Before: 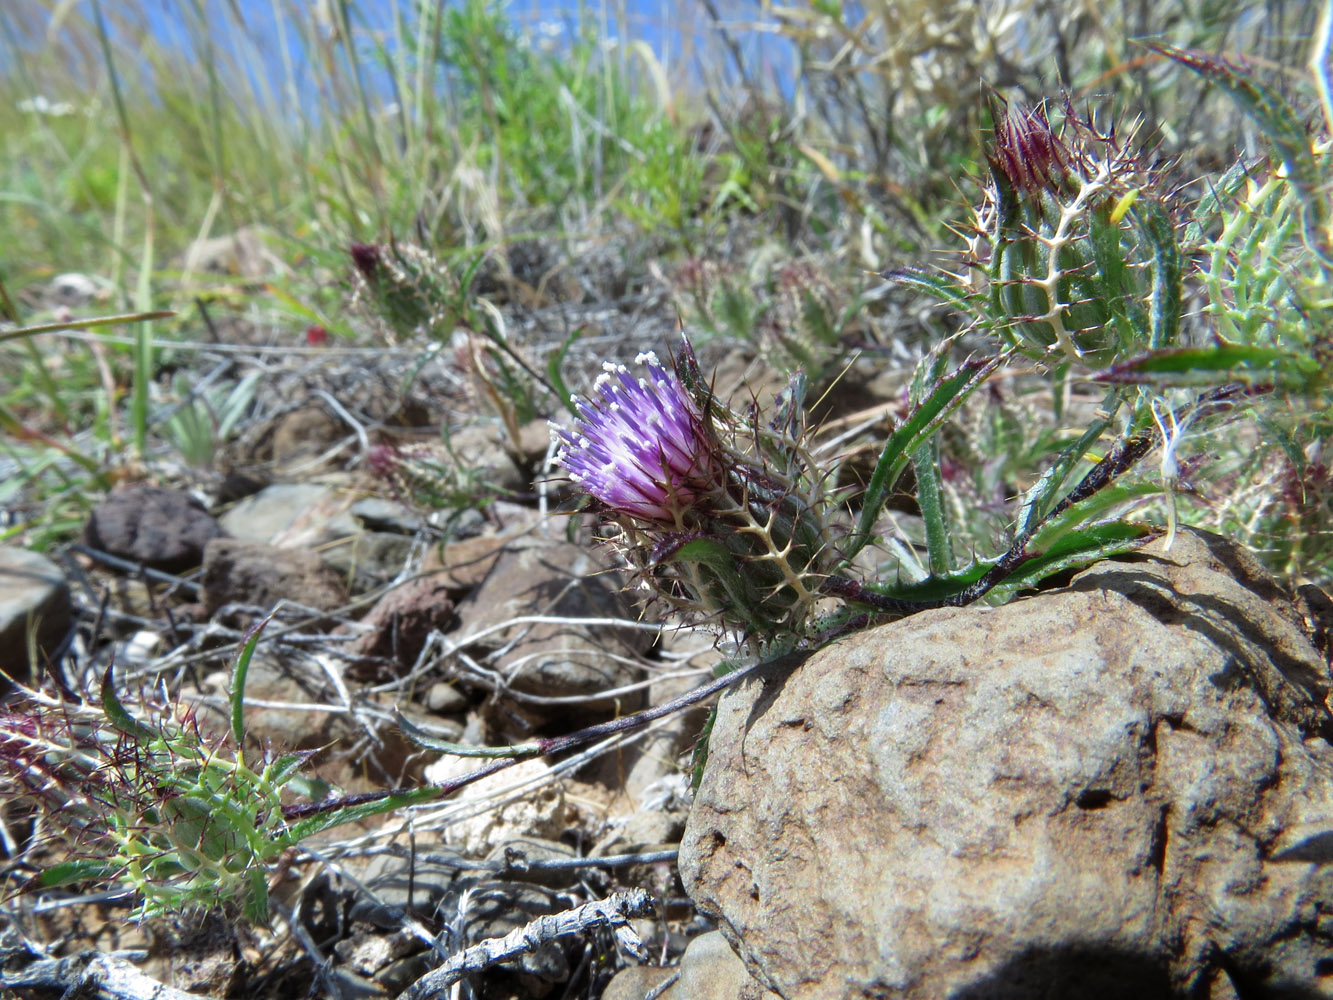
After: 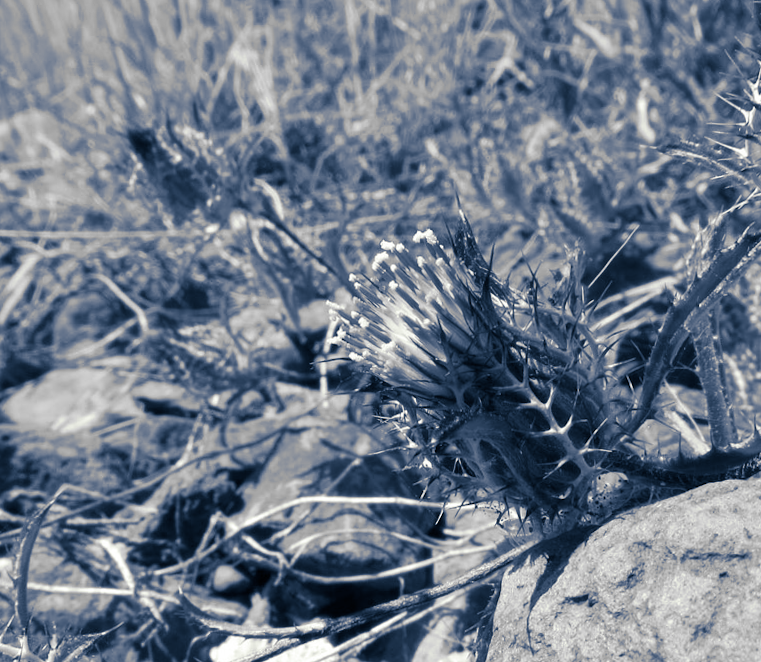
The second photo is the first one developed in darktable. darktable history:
split-toning: shadows › hue 226.8°, shadows › saturation 0.84
crop: left 16.202%, top 11.208%, right 26.045%, bottom 20.557%
rotate and perspective: rotation -1°, crop left 0.011, crop right 0.989, crop top 0.025, crop bottom 0.975
monochrome: on, module defaults
